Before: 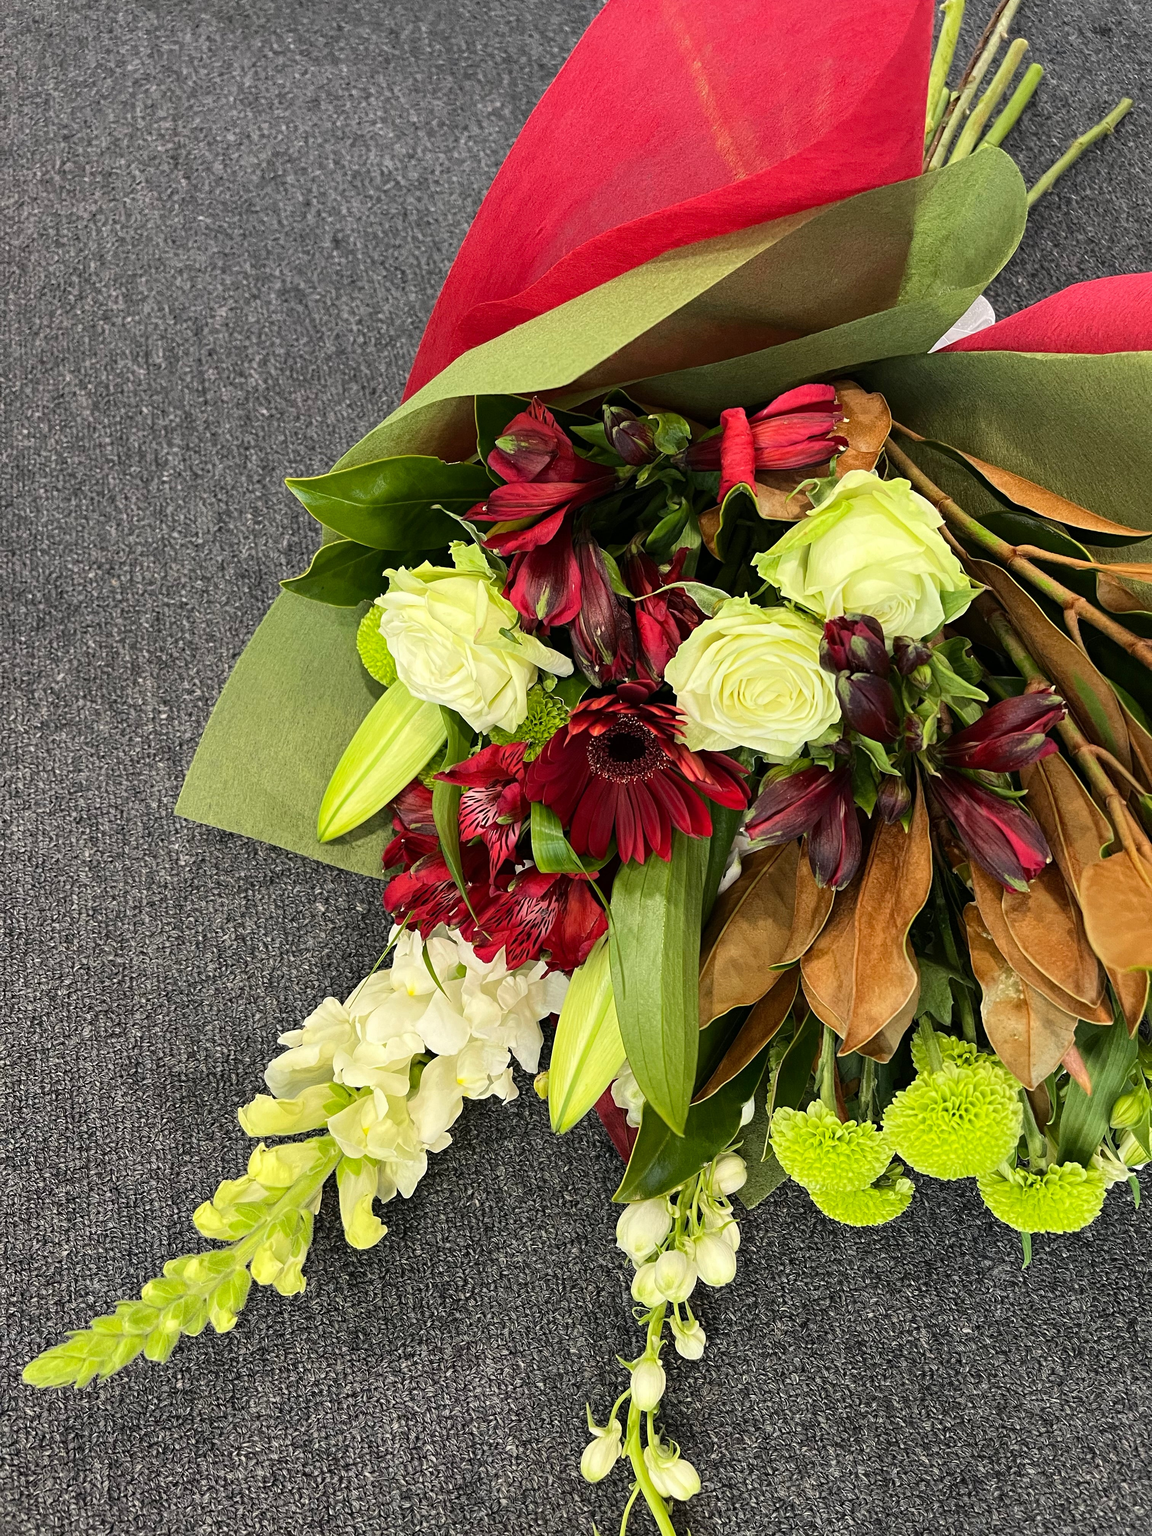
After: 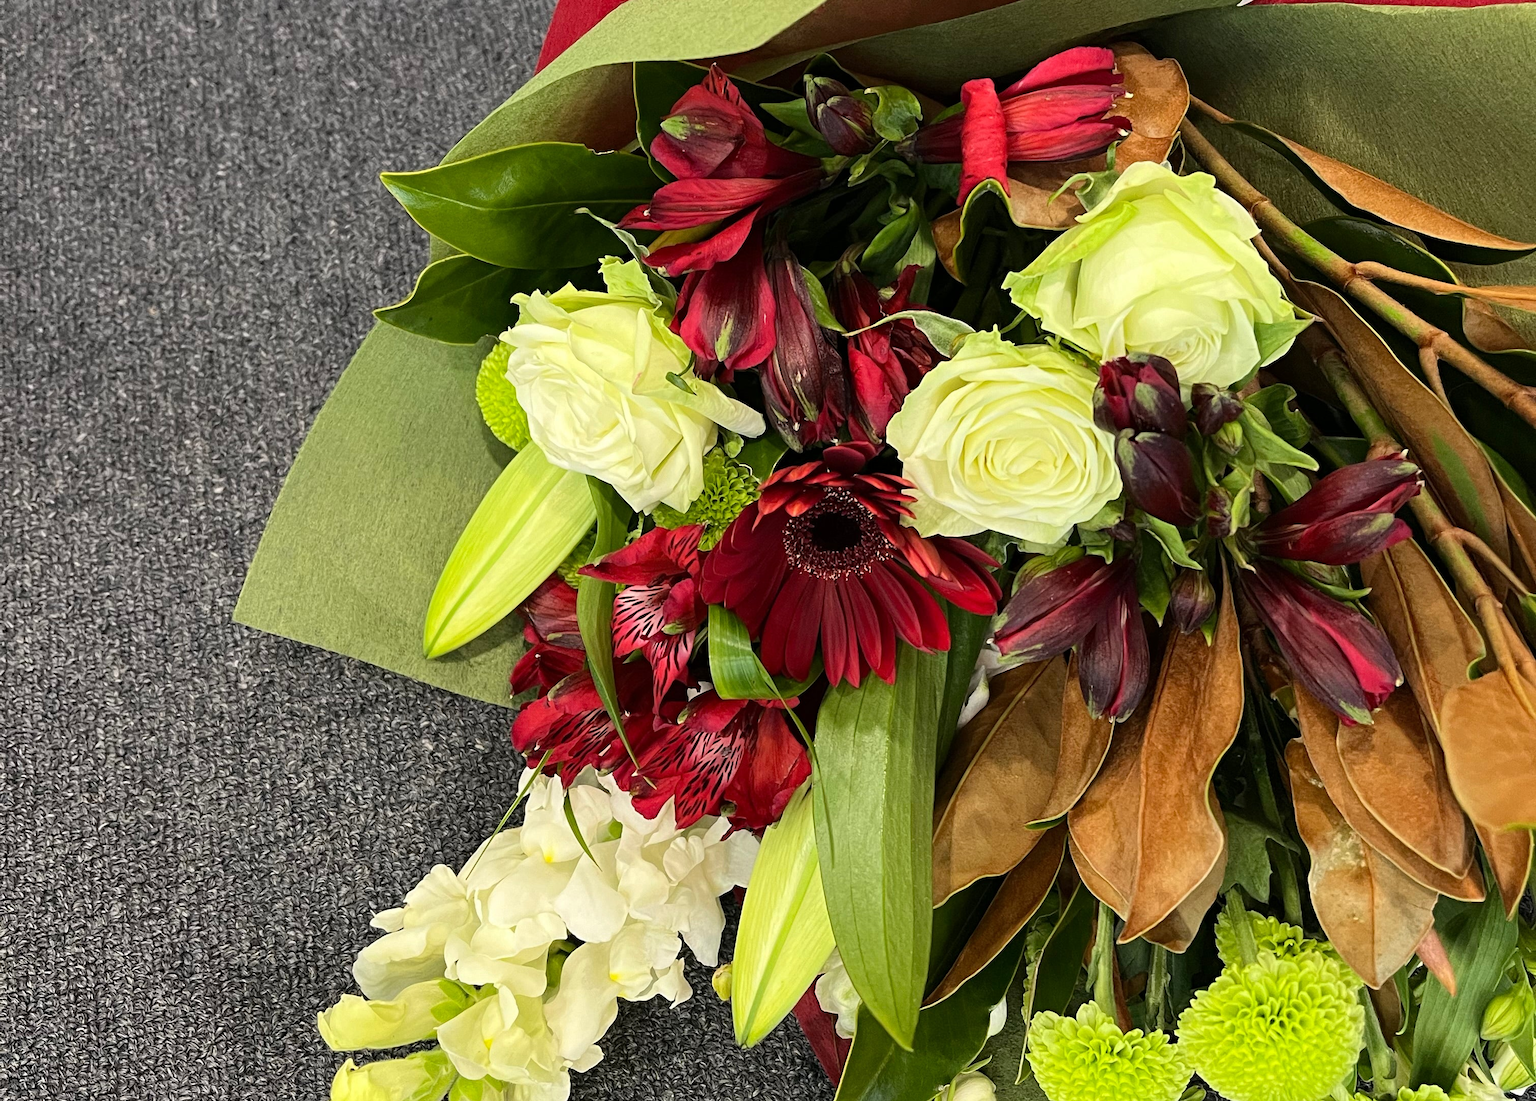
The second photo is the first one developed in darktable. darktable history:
crop and rotate: top 22.731%, bottom 23.501%
